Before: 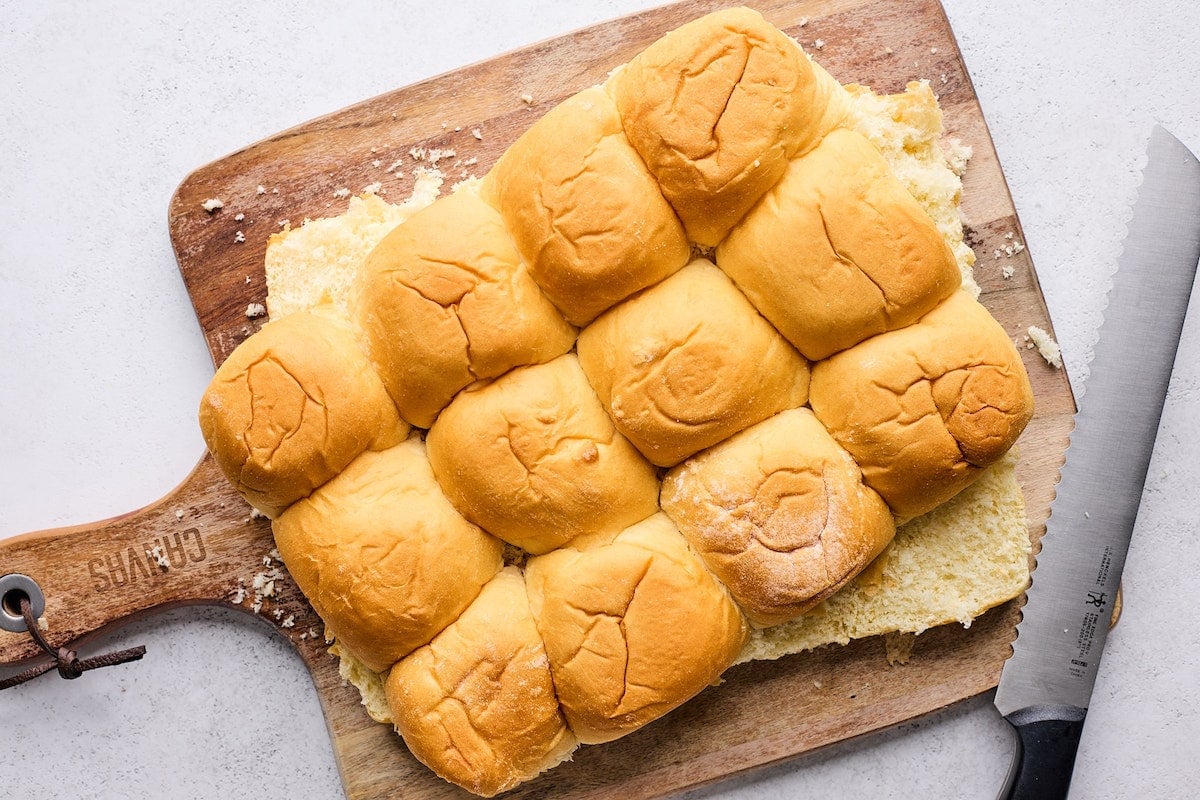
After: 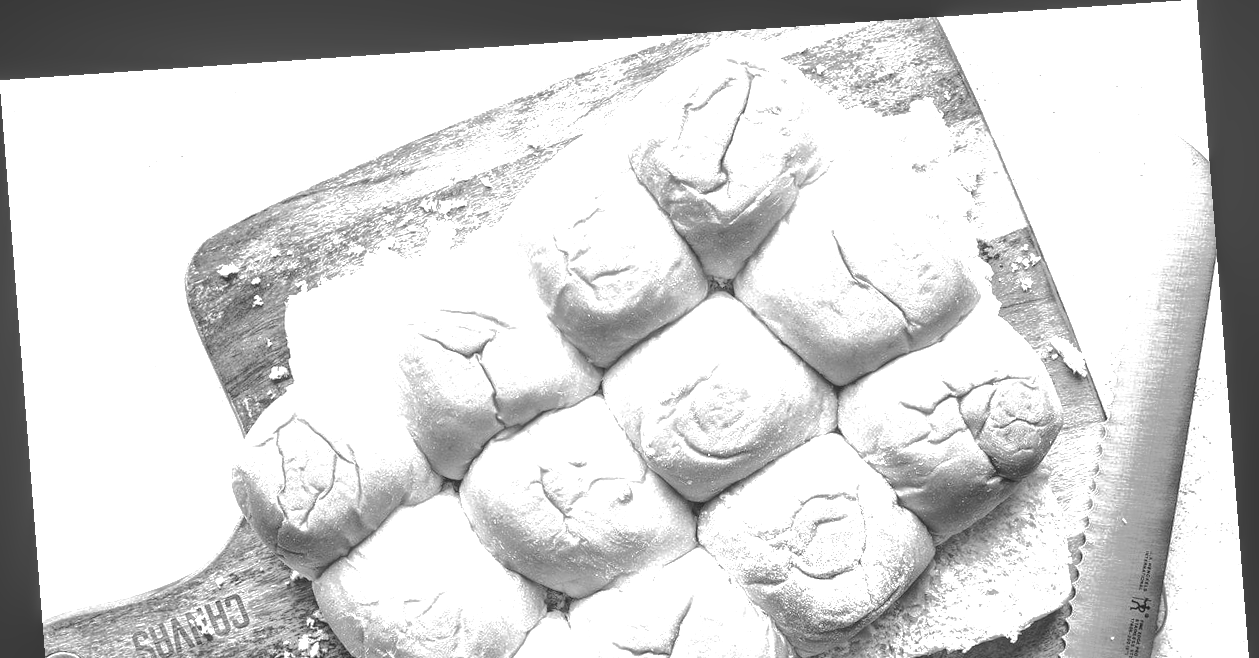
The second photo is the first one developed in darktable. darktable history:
crop: bottom 24.988%
tone curve: curves: ch0 [(0, 0) (0.003, 0.149) (0.011, 0.152) (0.025, 0.154) (0.044, 0.164) (0.069, 0.179) (0.1, 0.194) (0.136, 0.211) (0.177, 0.232) (0.224, 0.258) (0.277, 0.289) (0.335, 0.326) (0.399, 0.371) (0.468, 0.438) (0.543, 0.504) (0.623, 0.569) (0.709, 0.642) (0.801, 0.716) (0.898, 0.775) (1, 1)], preserve colors none
base curve: exposure shift 0, preserve colors none
local contrast: on, module defaults
monochrome: a 73.58, b 64.21
rotate and perspective: rotation -4.2°, shear 0.006, automatic cropping off
exposure: black level correction 0, exposure 1.1 EV, compensate exposure bias true, compensate highlight preservation false
rgb levels: preserve colors max RGB
